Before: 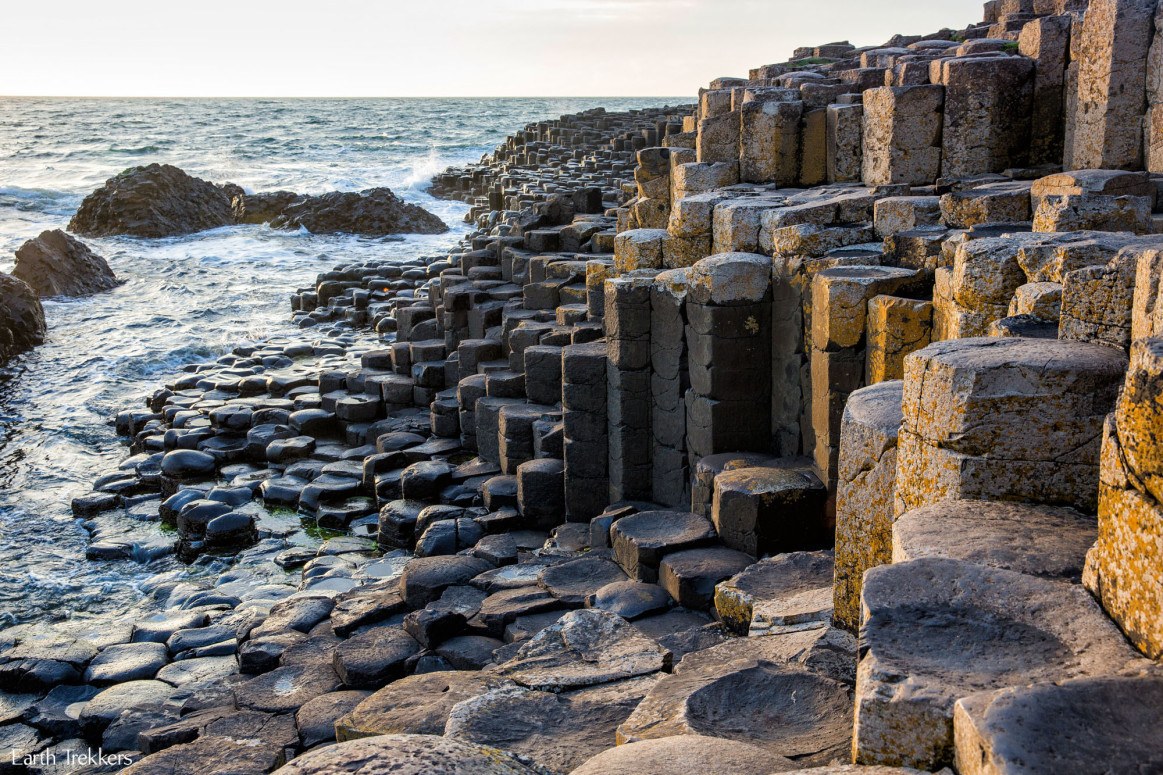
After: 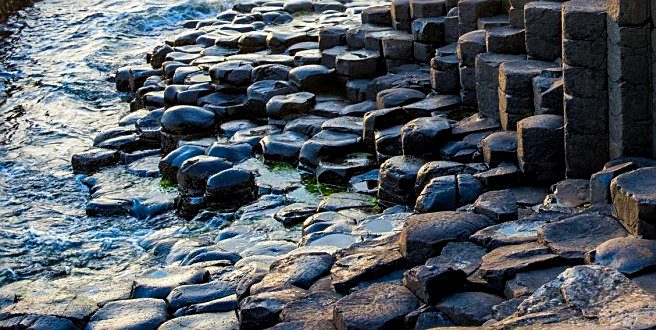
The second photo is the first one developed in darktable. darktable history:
color balance rgb: linear chroma grading › global chroma 15%, perceptual saturation grading › global saturation 30%
exposure: black level correction 0.001, compensate highlight preservation false
crop: top 44.483%, right 43.593%, bottom 12.892%
sharpen: on, module defaults
